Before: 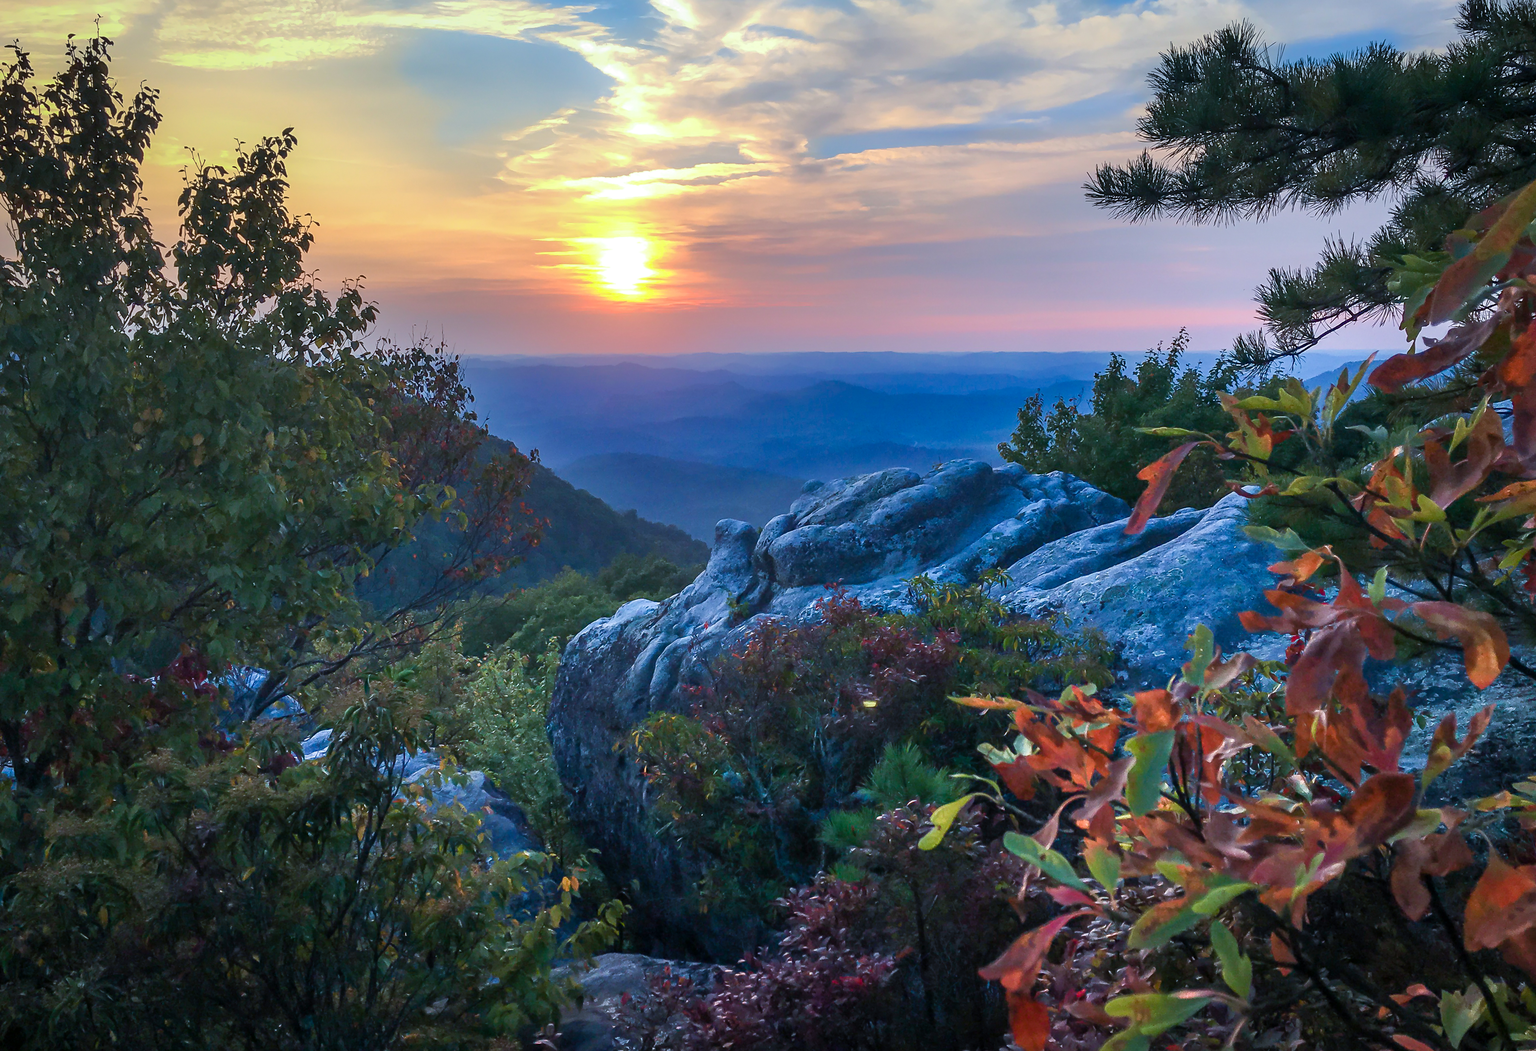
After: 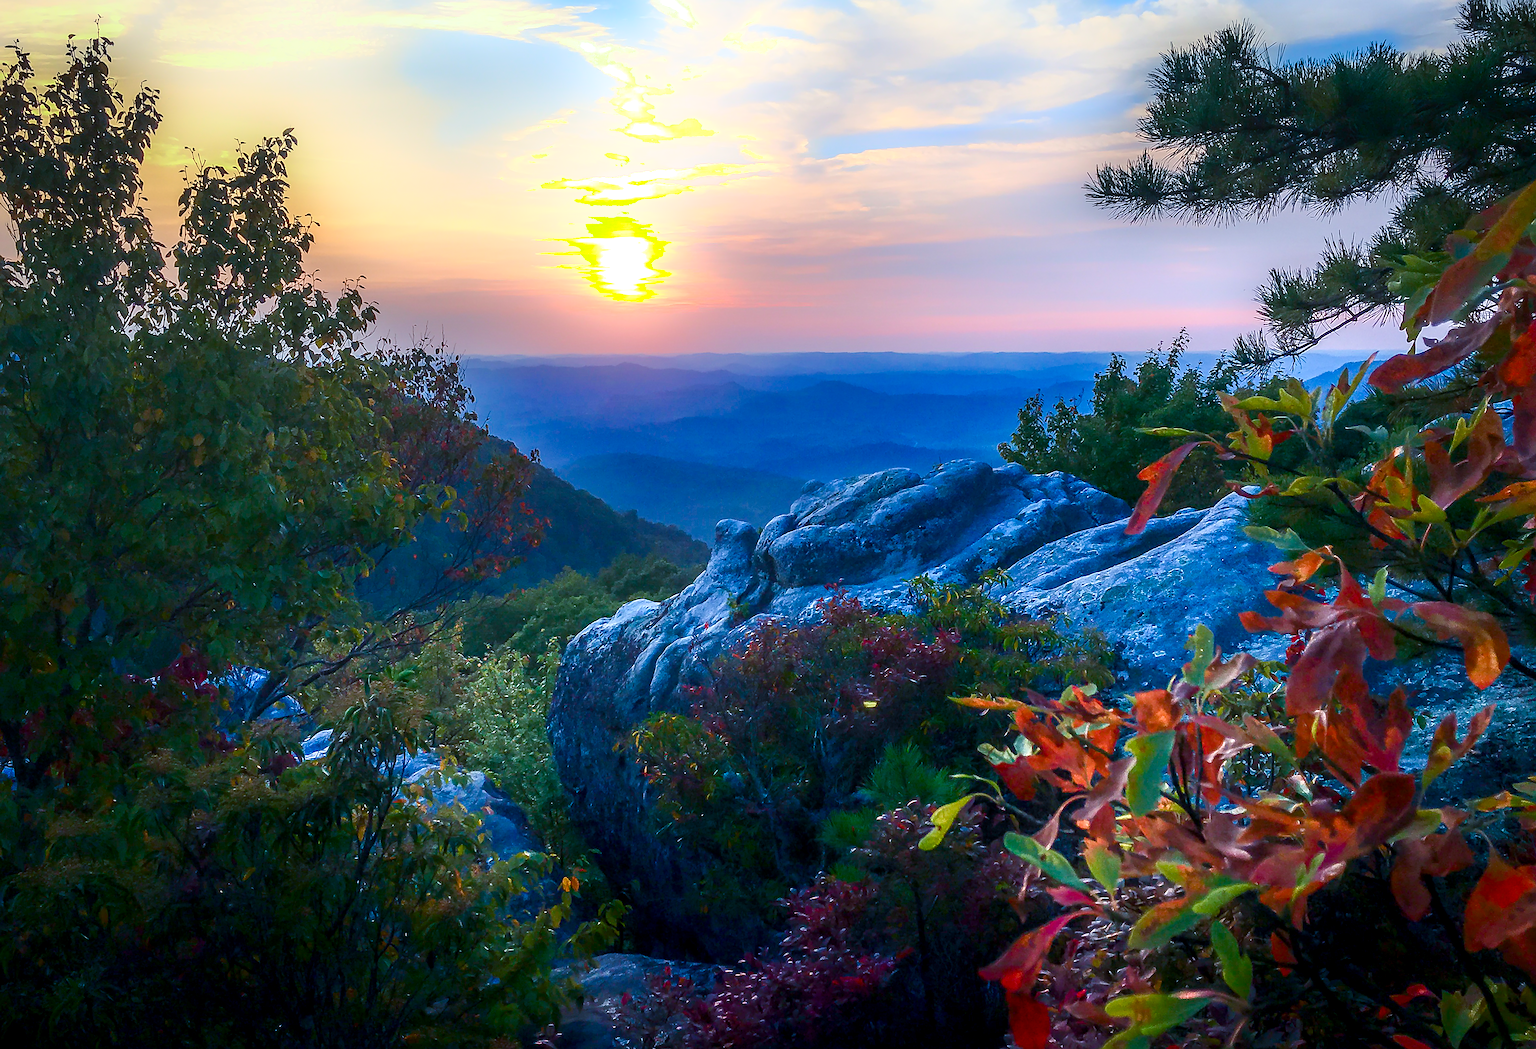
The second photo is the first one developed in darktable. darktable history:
crop: bottom 0.078%
exposure: exposure 0.132 EV
shadows and highlights: shadows -53.89, highlights 87.06, soften with gaussian
sharpen: on, module defaults
color balance rgb: perceptual saturation grading › global saturation 20%, perceptual saturation grading › highlights -25.473%, perceptual saturation grading › shadows 25.175%, global vibrance 20%
local contrast: on, module defaults
